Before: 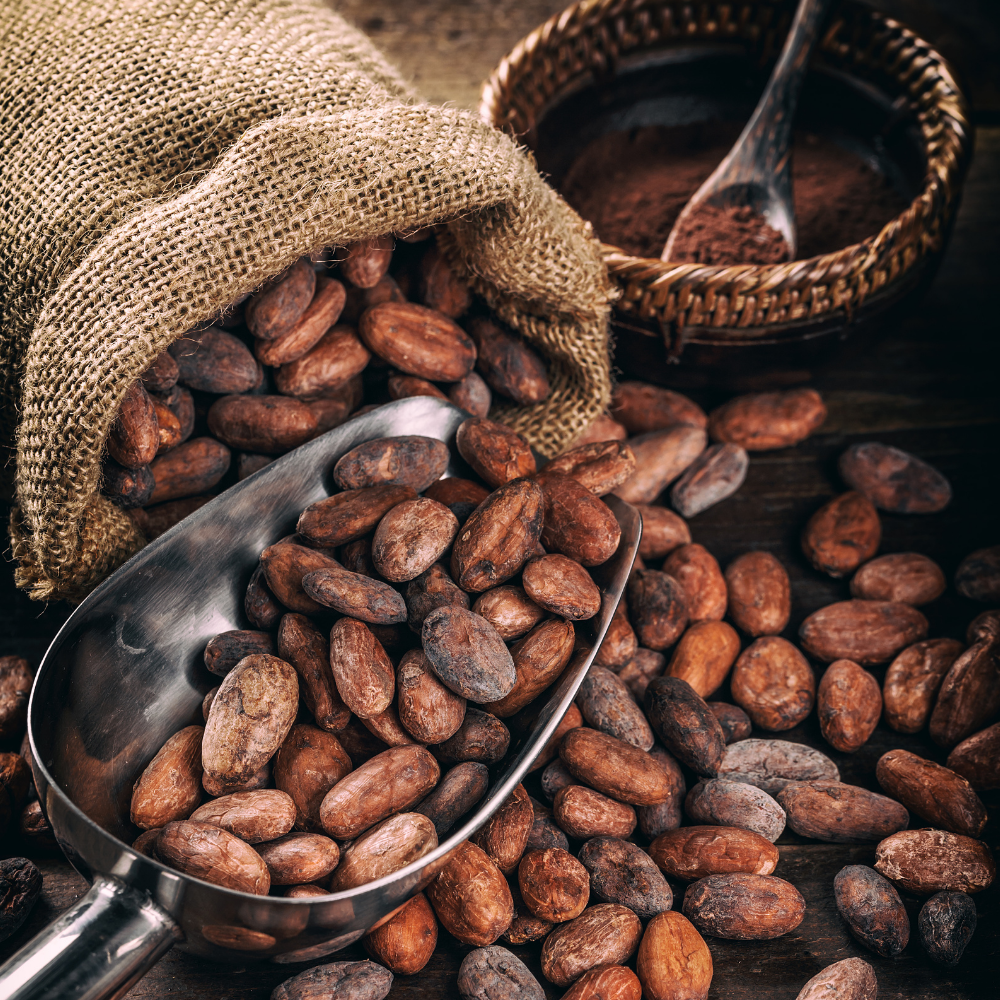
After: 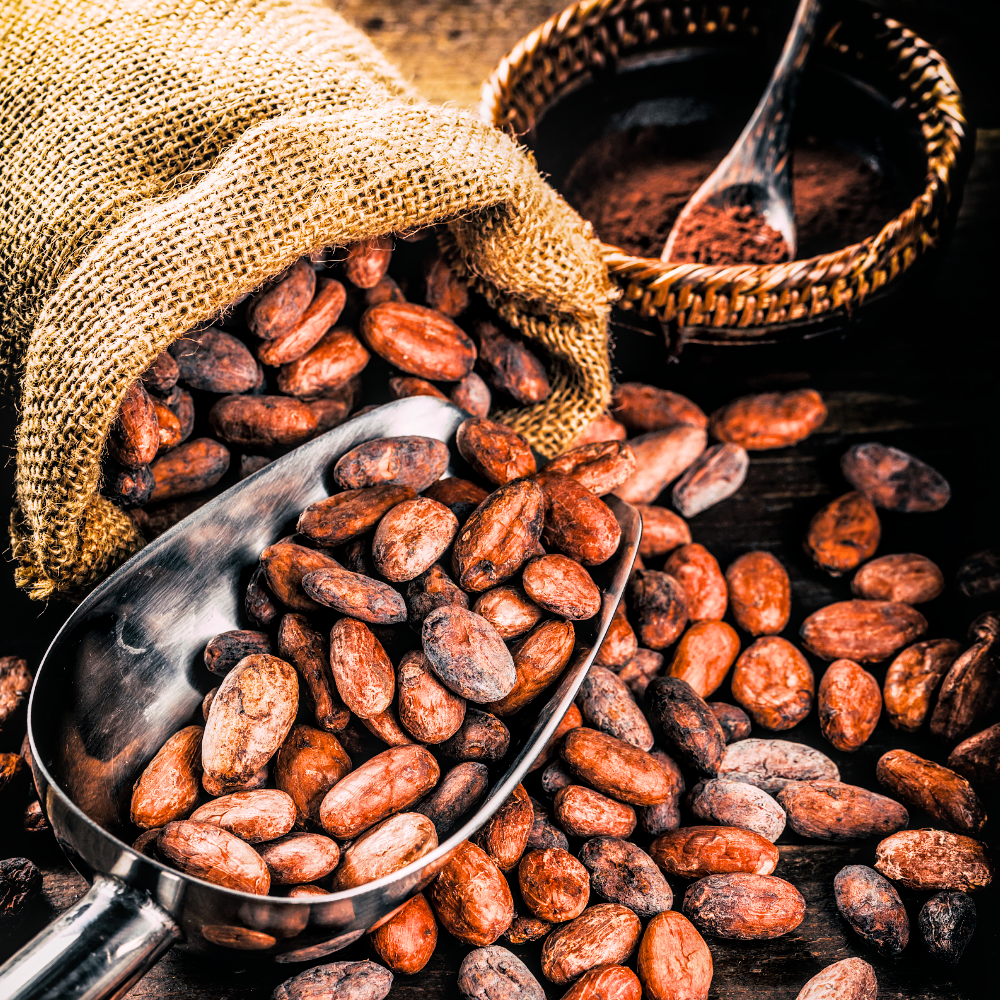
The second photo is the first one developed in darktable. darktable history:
local contrast: on, module defaults
exposure: black level correction 0, exposure 1.2 EV, compensate highlight preservation false
color balance rgb: perceptual saturation grading › global saturation 40%, global vibrance 20%
filmic rgb: black relative exposure -5 EV, hardness 2.88, contrast 1.4, highlights saturation mix -30%
